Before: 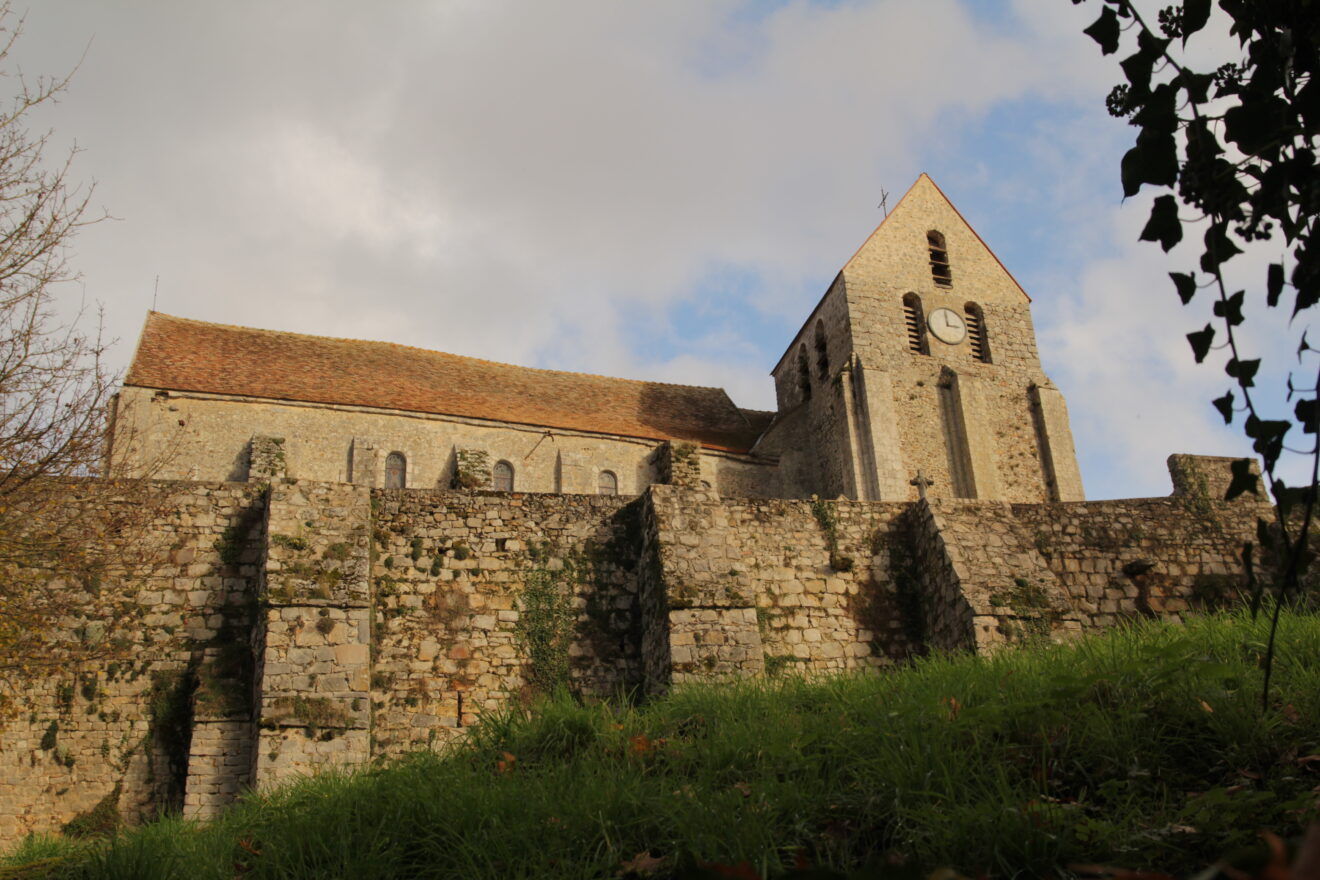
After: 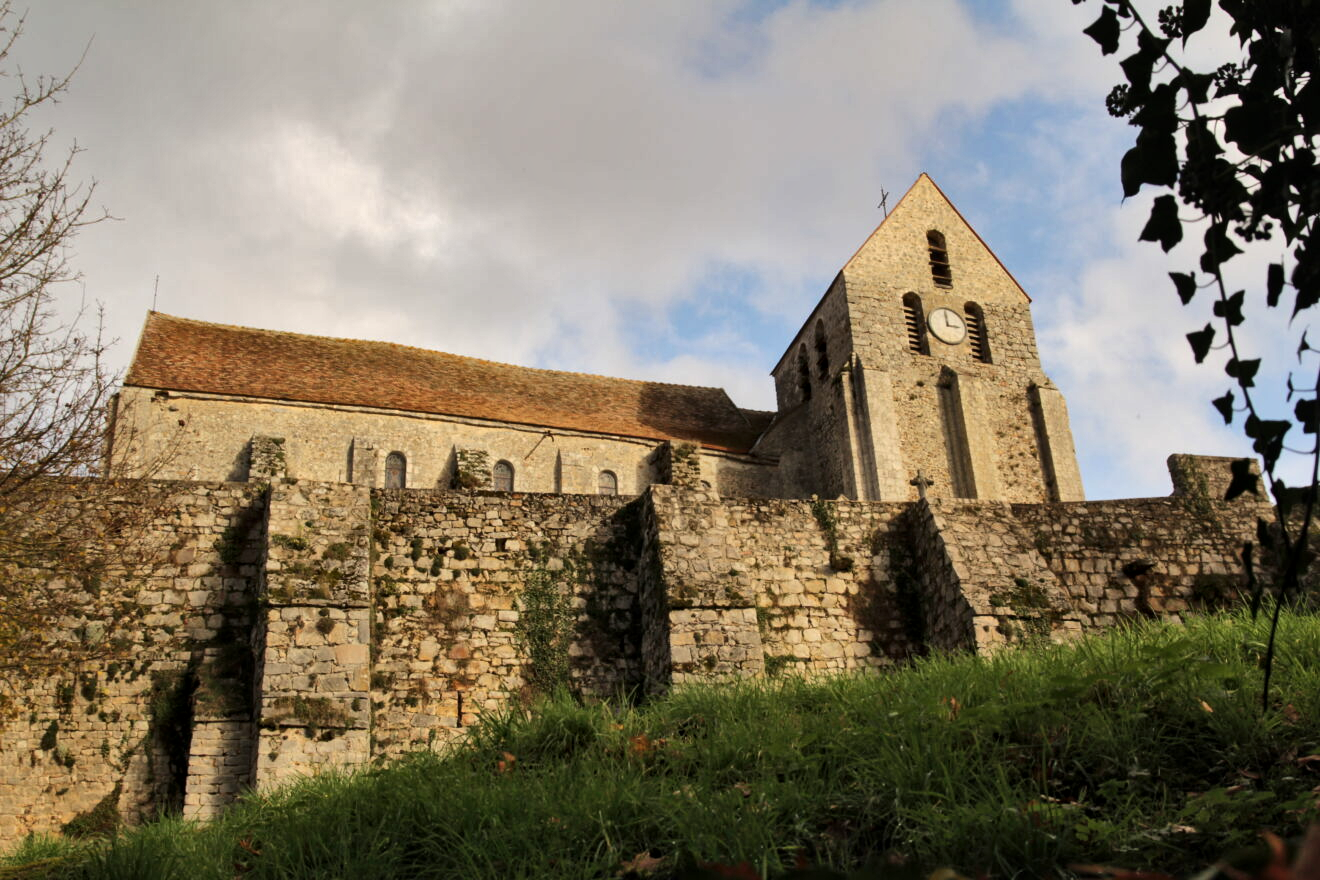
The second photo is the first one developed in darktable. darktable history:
shadows and highlights: low approximation 0.01, soften with gaussian
local contrast: mode bilateral grid, contrast 30, coarseness 25, midtone range 0.2
tone equalizer: -8 EV -0.391 EV, -7 EV -0.382 EV, -6 EV -0.354 EV, -5 EV -0.252 EV, -3 EV 0.22 EV, -2 EV 0.355 EV, -1 EV 0.403 EV, +0 EV 0.401 EV, edges refinement/feathering 500, mask exposure compensation -1.57 EV, preserve details no
